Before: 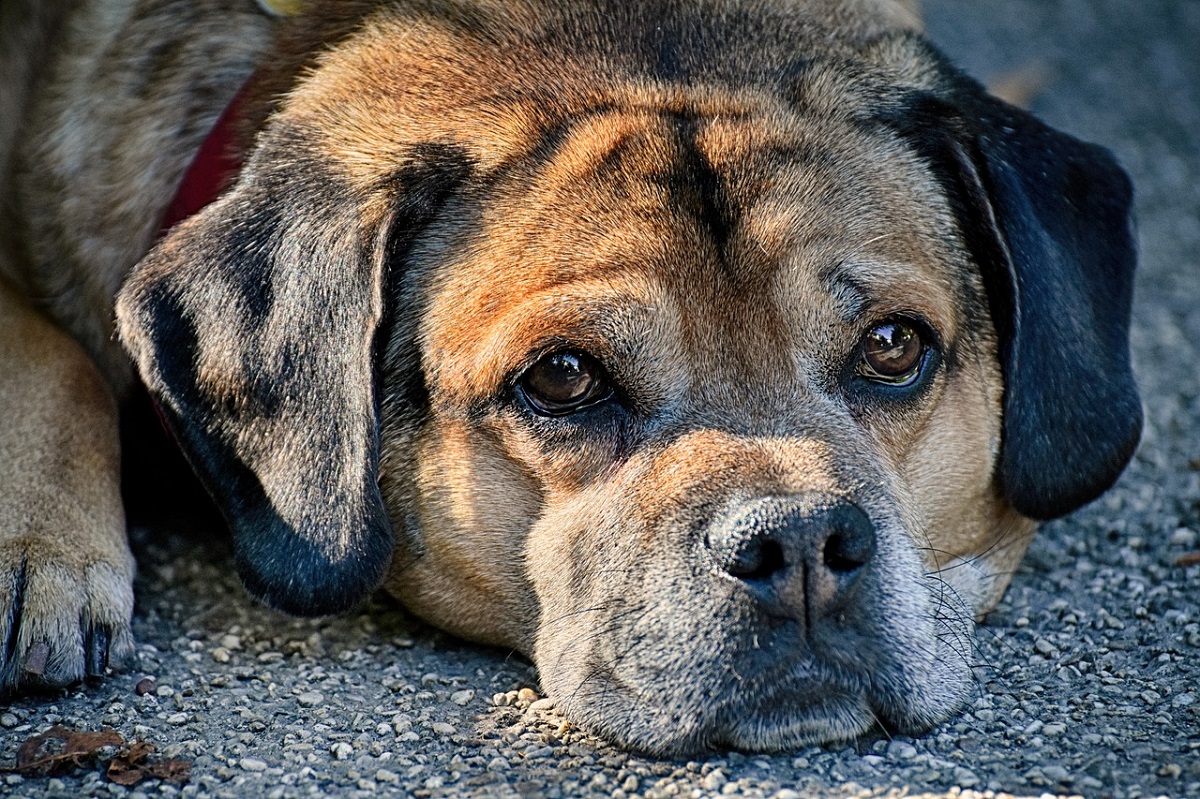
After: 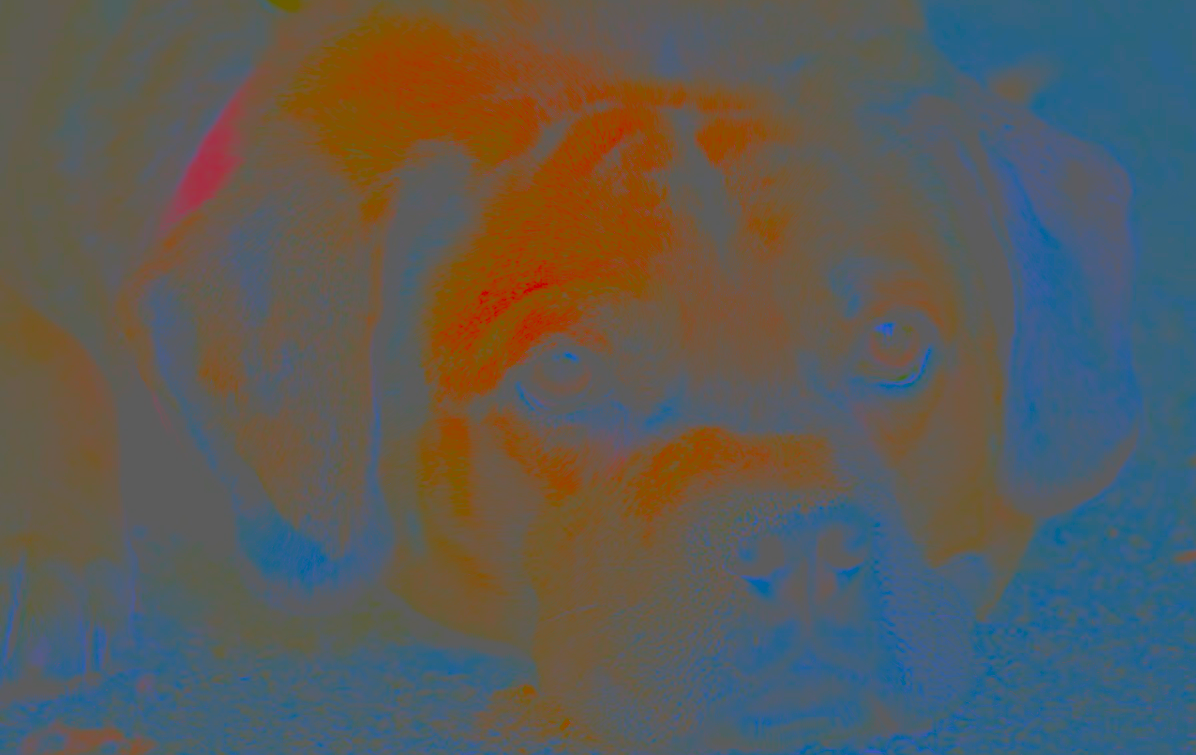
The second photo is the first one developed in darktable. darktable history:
contrast brightness saturation: contrast -0.99, brightness -0.17, saturation 0.75
crop: top 0.448%, right 0.264%, bottom 5.045%
